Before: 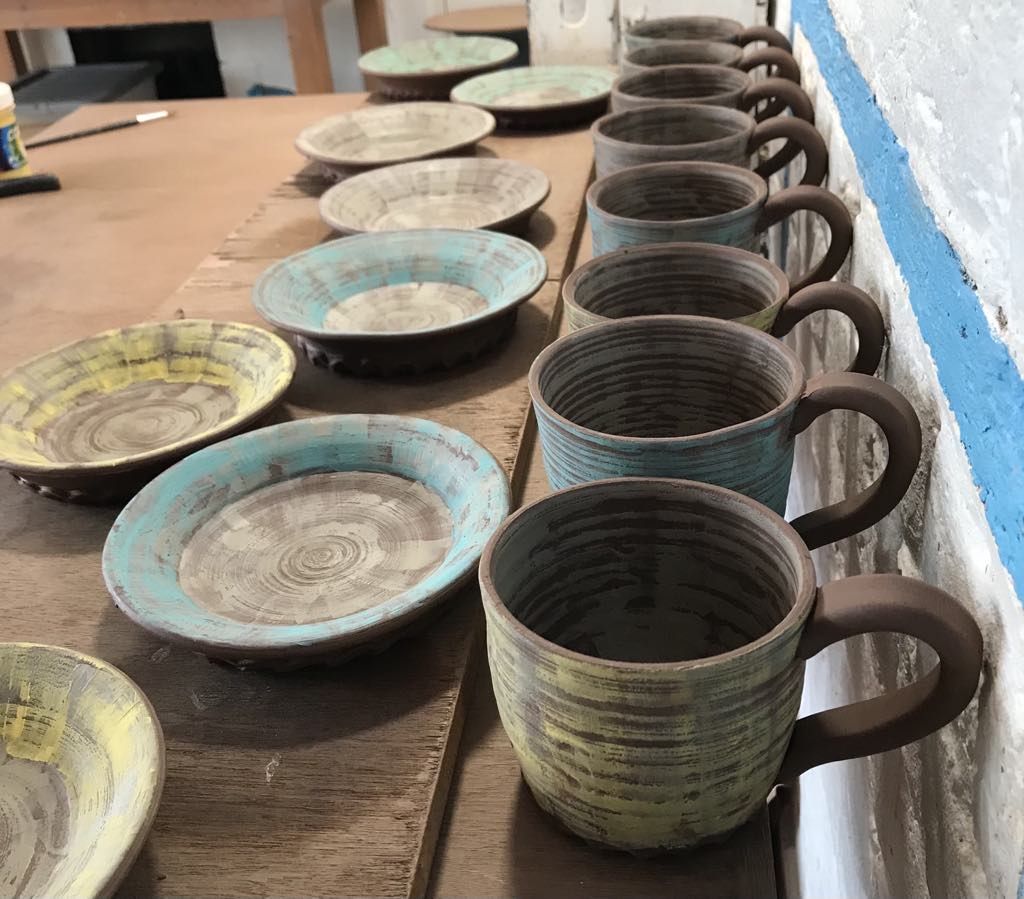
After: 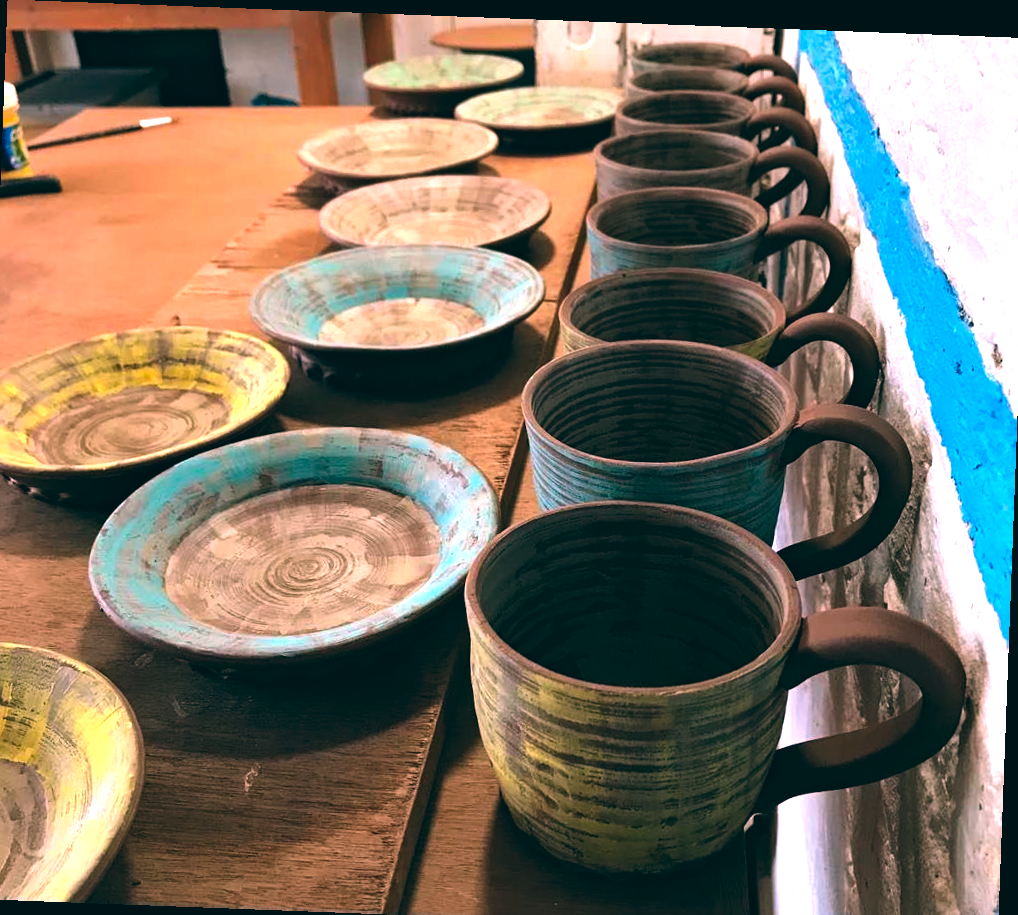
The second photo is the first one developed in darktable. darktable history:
color correction: highlights a* 3.22, highlights b* 1.93, saturation 1.19
exposure: exposure 0.6 EV, compensate highlight preservation false
rotate and perspective: rotation 2.17°, automatic cropping off
crop and rotate: left 2.536%, right 1.107%, bottom 2.246%
color balance: lift [1.016, 0.983, 1, 1.017], gamma [0.78, 1.018, 1.043, 0.957], gain [0.786, 1.063, 0.937, 1.017], input saturation 118.26%, contrast 13.43%, contrast fulcrum 21.62%, output saturation 82.76%
haze removal: compatibility mode true, adaptive false
